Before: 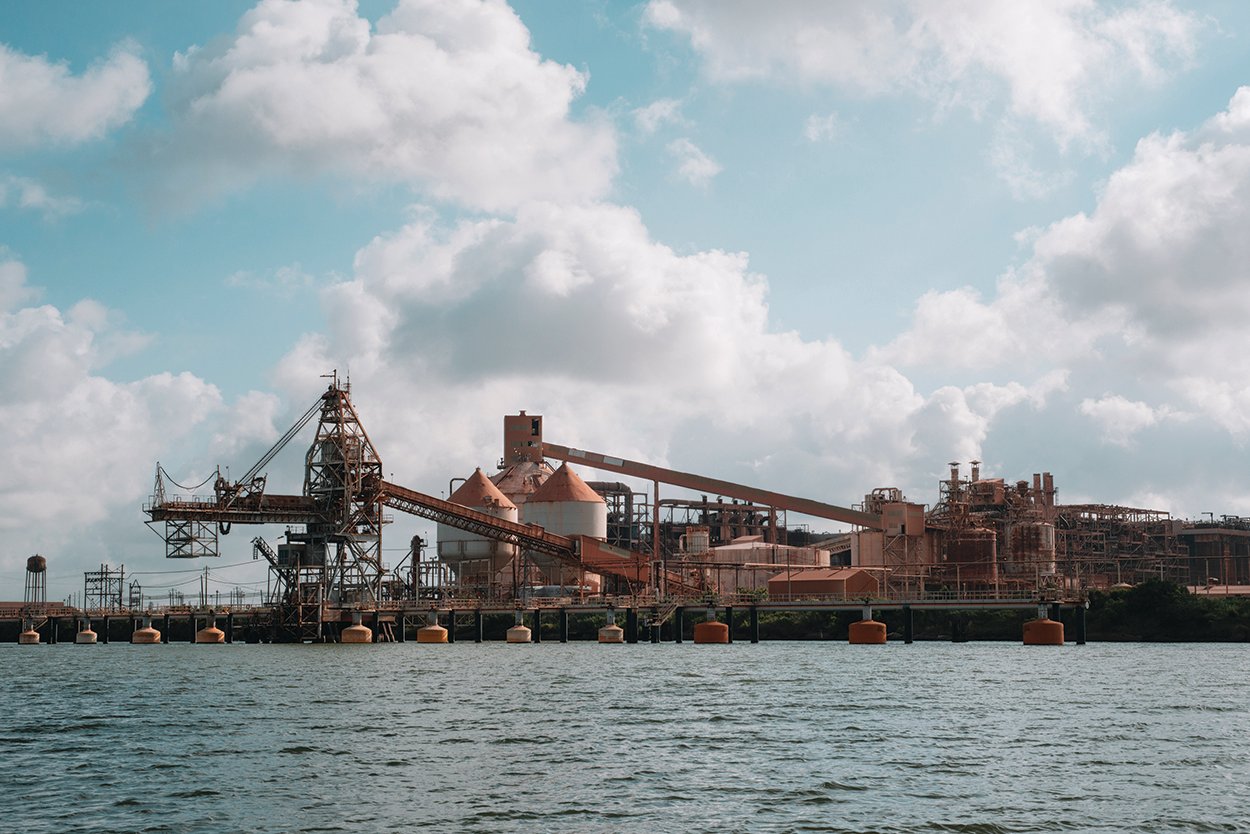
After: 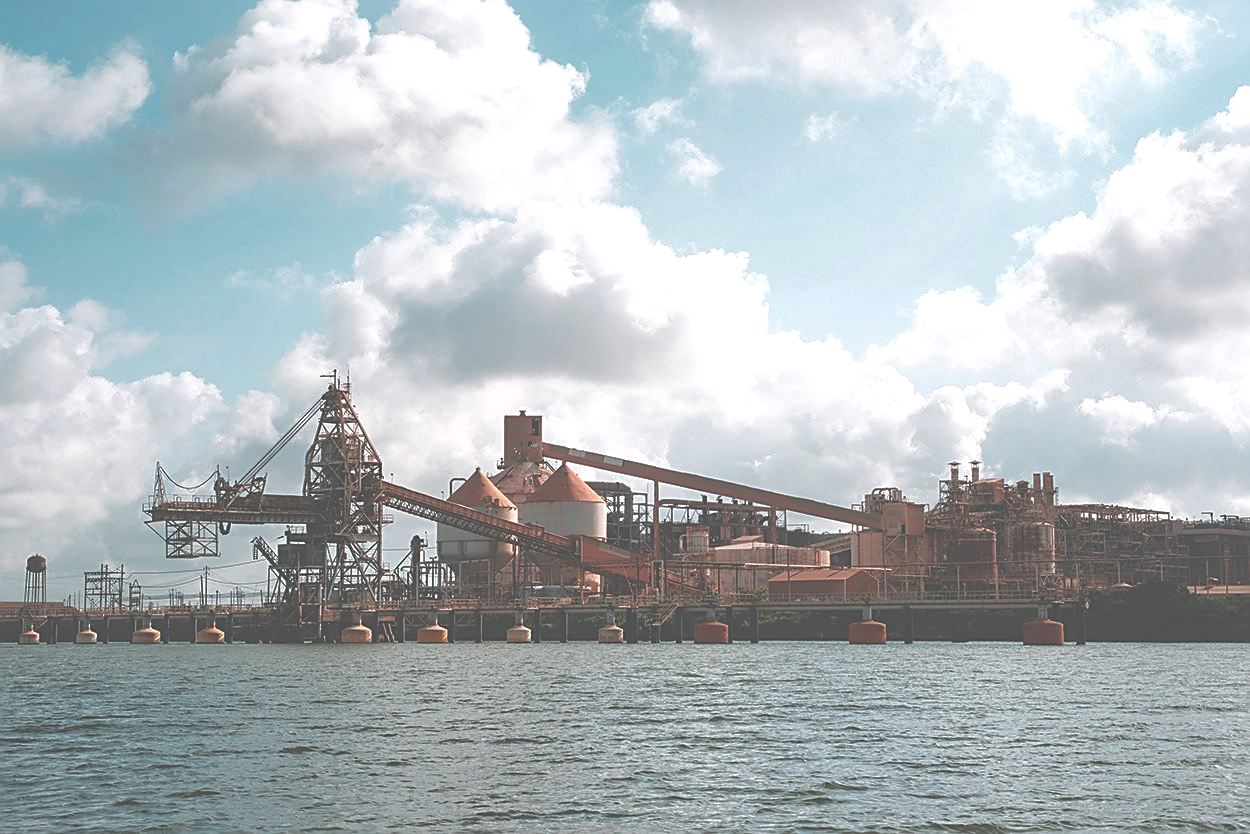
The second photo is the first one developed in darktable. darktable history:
exposure: black level correction -0.073, exposure 0.502 EV, compensate highlight preservation false
tone curve: curves: ch0 [(0, 0) (0.568, 0.517) (0.8, 0.717) (1, 1)], color space Lab, independent channels, preserve colors none
sharpen: on, module defaults
